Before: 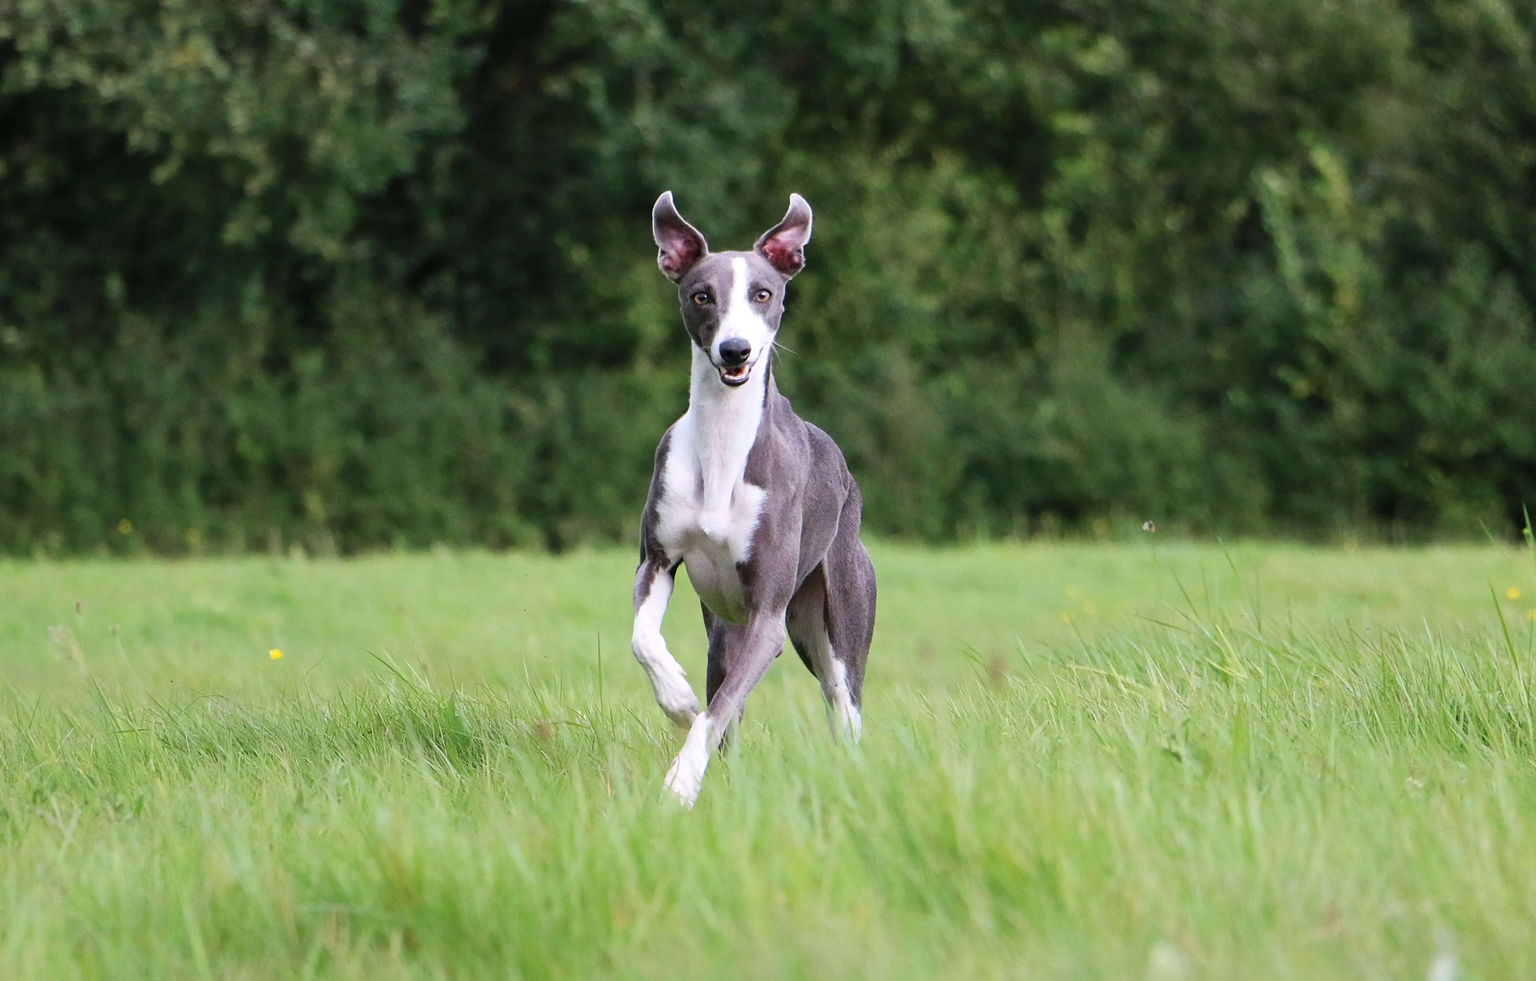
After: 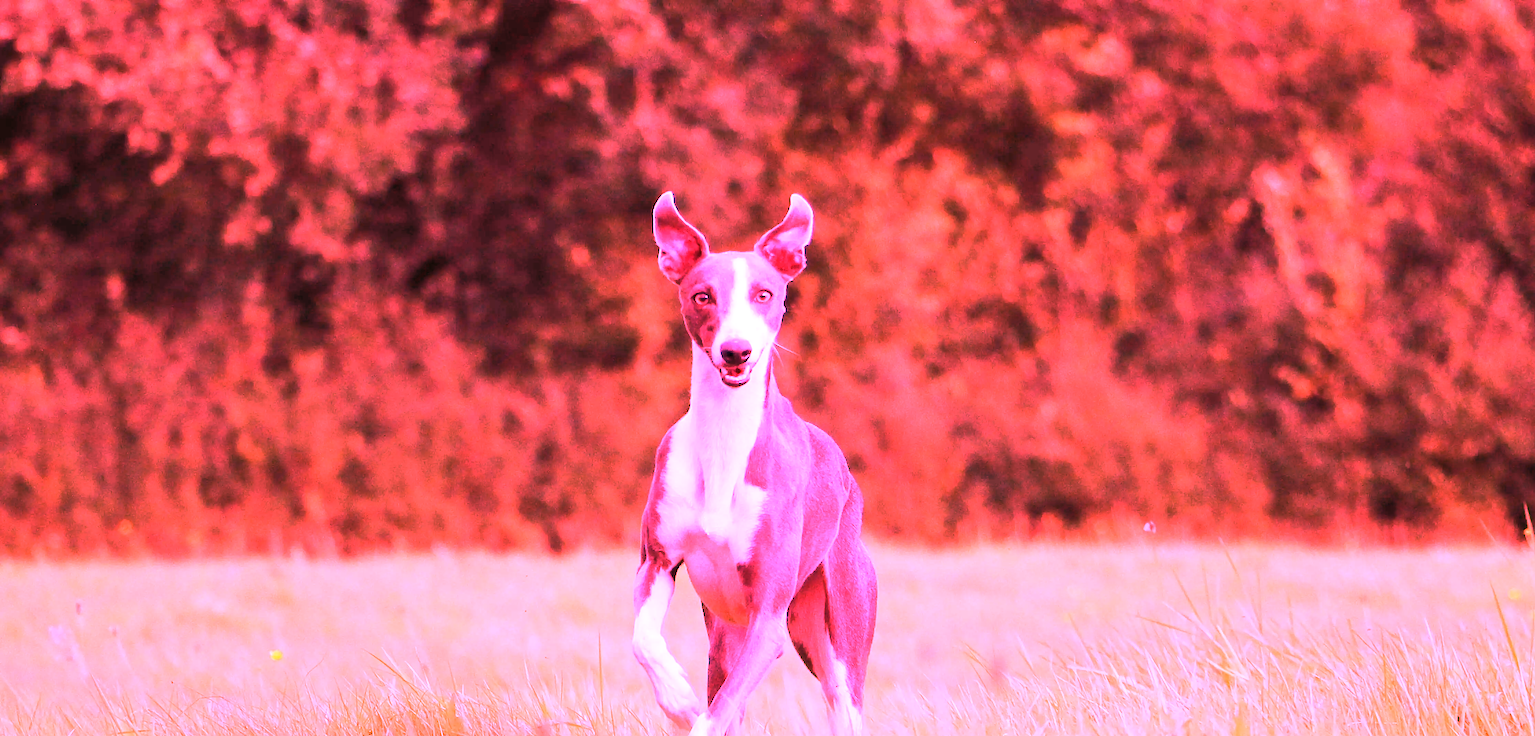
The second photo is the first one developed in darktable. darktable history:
crop: bottom 24.967%
white balance: red 4.26, blue 1.802
